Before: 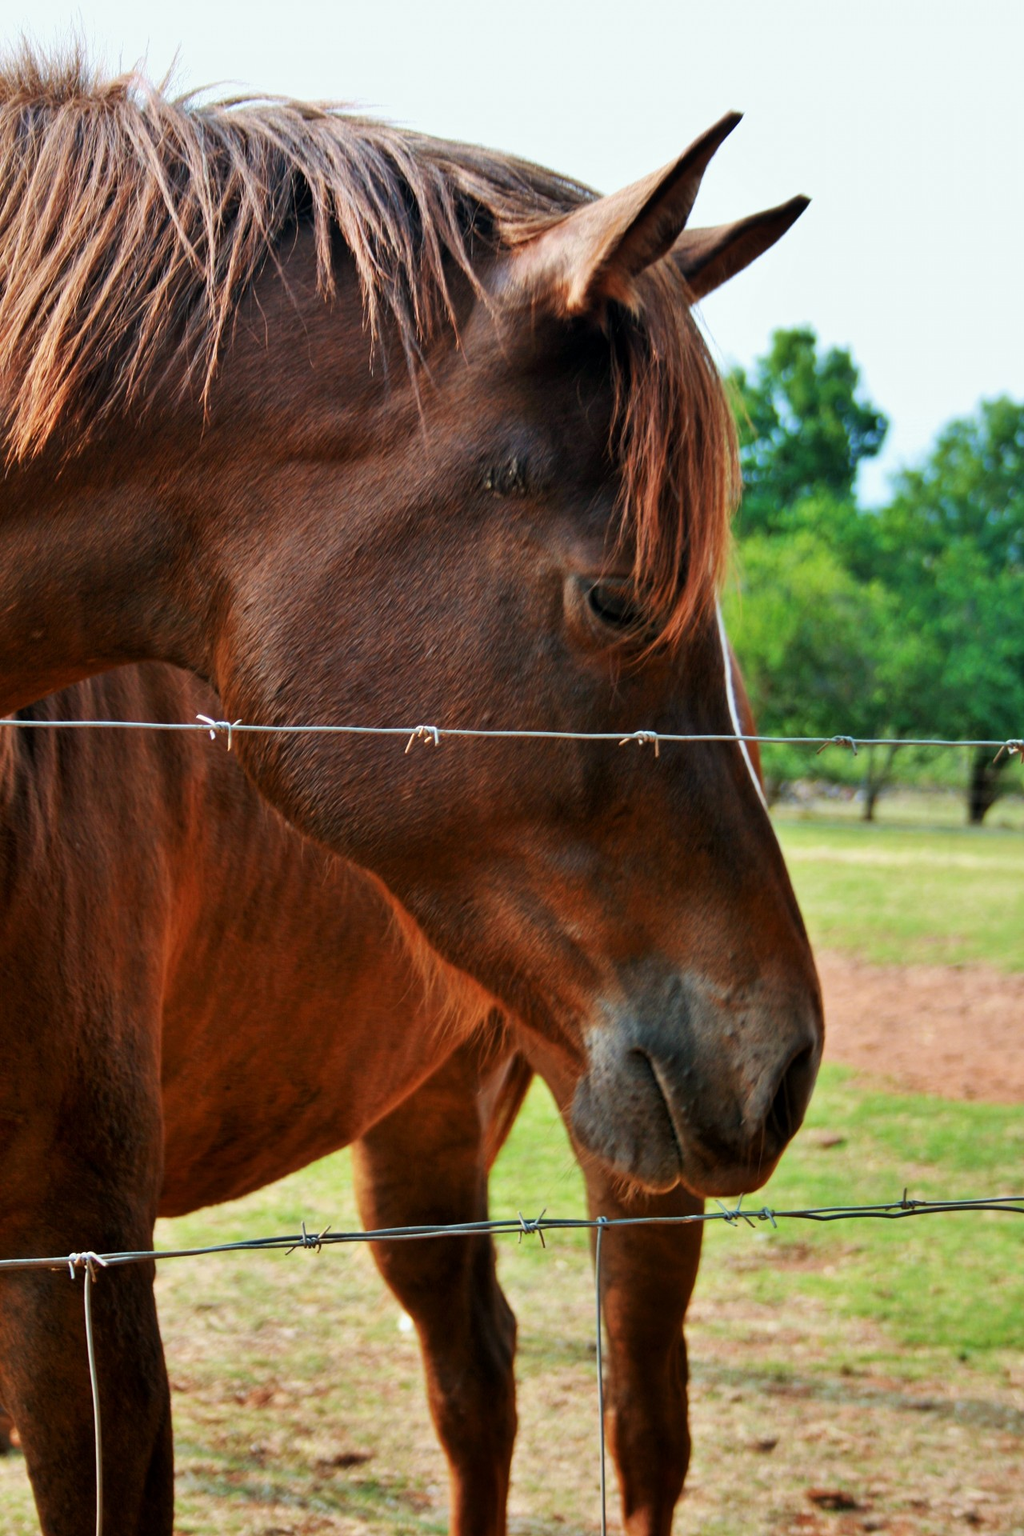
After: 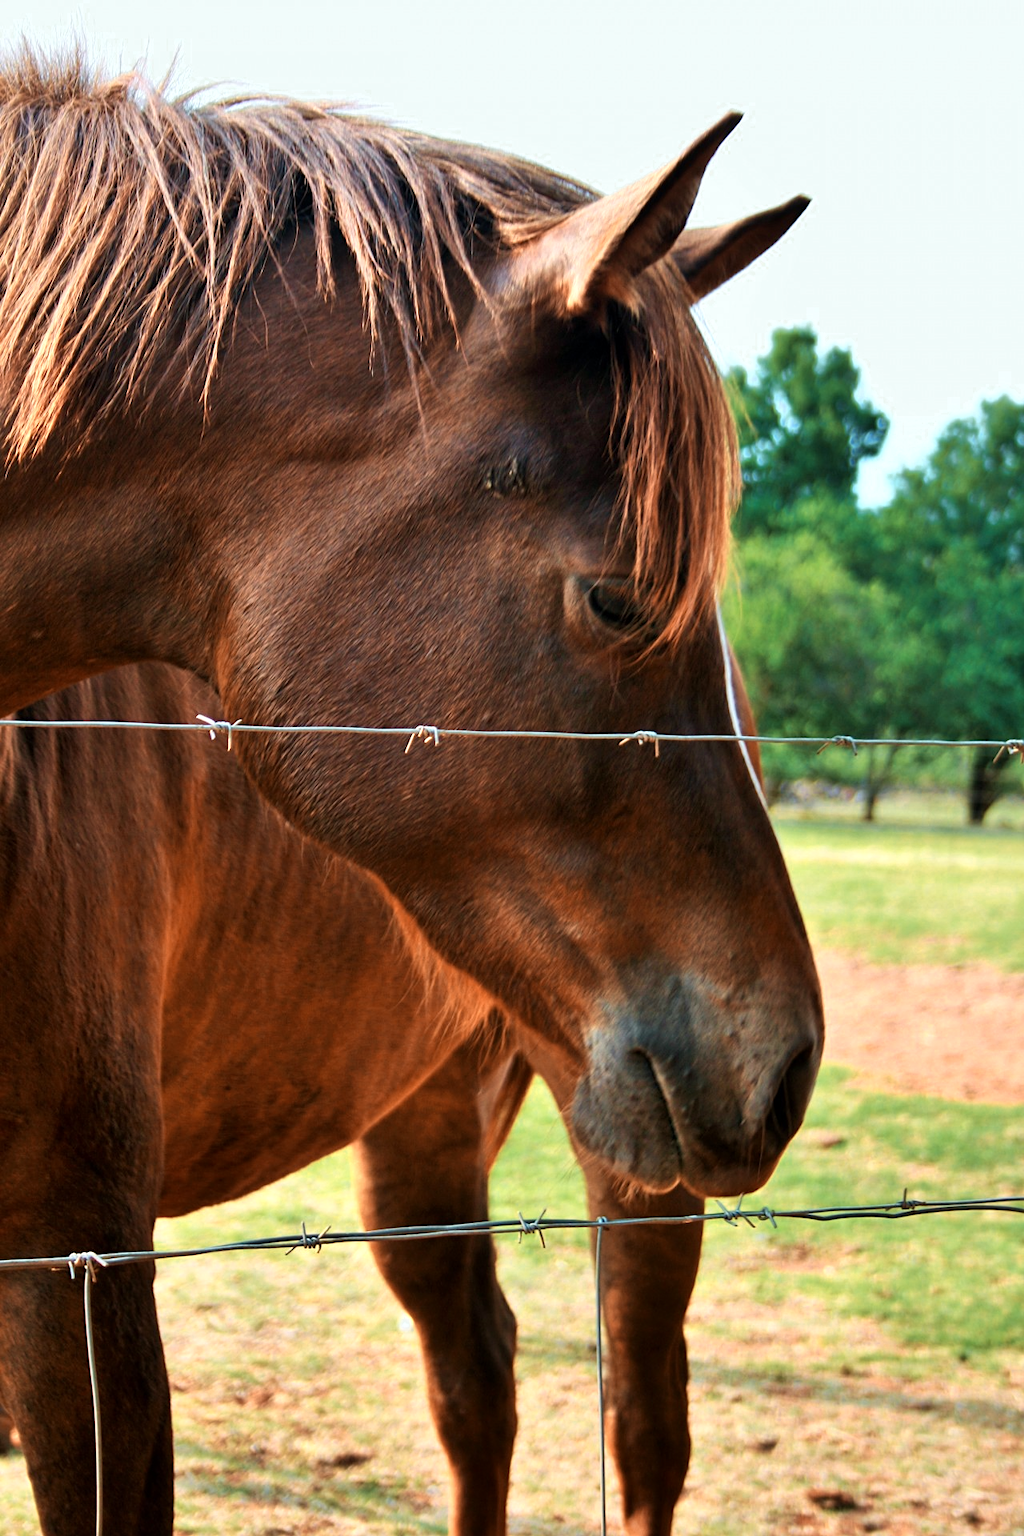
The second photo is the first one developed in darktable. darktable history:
color zones: curves: ch0 [(0.018, 0.548) (0.197, 0.654) (0.425, 0.447) (0.605, 0.658) (0.732, 0.579)]; ch1 [(0.105, 0.531) (0.224, 0.531) (0.386, 0.39) (0.618, 0.456) (0.732, 0.456) (0.956, 0.421)]; ch2 [(0.039, 0.583) (0.215, 0.465) (0.399, 0.544) (0.465, 0.548) (0.614, 0.447) (0.724, 0.43) (0.882, 0.623) (0.956, 0.632)]
velvia: on, module defaults
sharpen: amount 0.202
